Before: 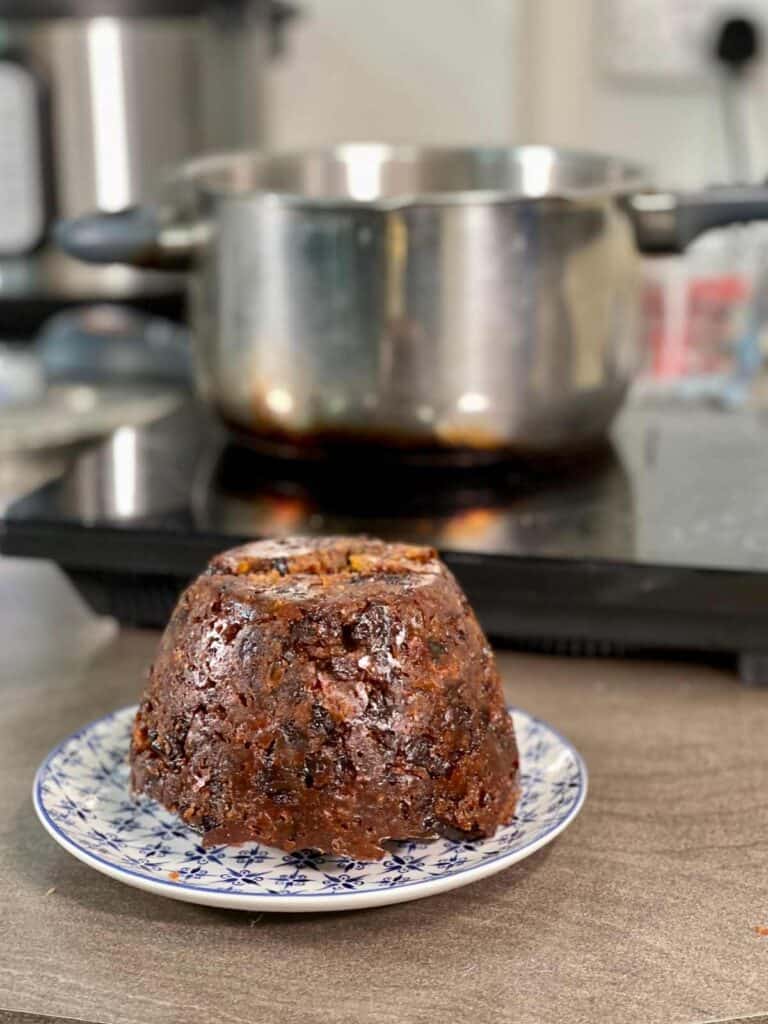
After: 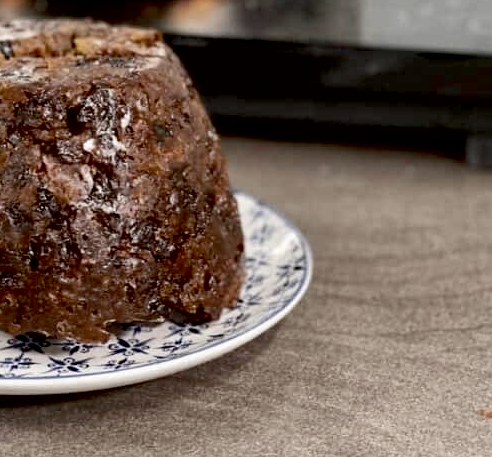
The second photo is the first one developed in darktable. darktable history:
color zones: curves: ch0 [(0, 0.5) (0.125, 0.4) (0.25, 0.5) (0.375, 0.4) (0.5, 0.4) (0.625, 0.6) (0.75, 0.6) (0.875, 0.5)]; ch1 [(0, 0.35) (0.125, 0.45) (0.25, 0.35) (0.375, 0.35) (0.5, 0.35) (0.625, 0.35) (0.75, 0.45) (0.875, 0.35)]; ch2 [(0, 0.6) (0.125, 0.5) (0.25, 0.5) (0.375, 0.6) (0.5, 0.6) (0.625, 0.5) (0.75, 0.5) (0.875, 0.5)]
contrast brightness saturation: contrast 0.105, saturation -0.292
crop and rotate: left 35.862%, top 50.521%, bottom 4.773%
exposure: black level correction 0.017, exposure -0.006 EV, compensate highlight preservation false
